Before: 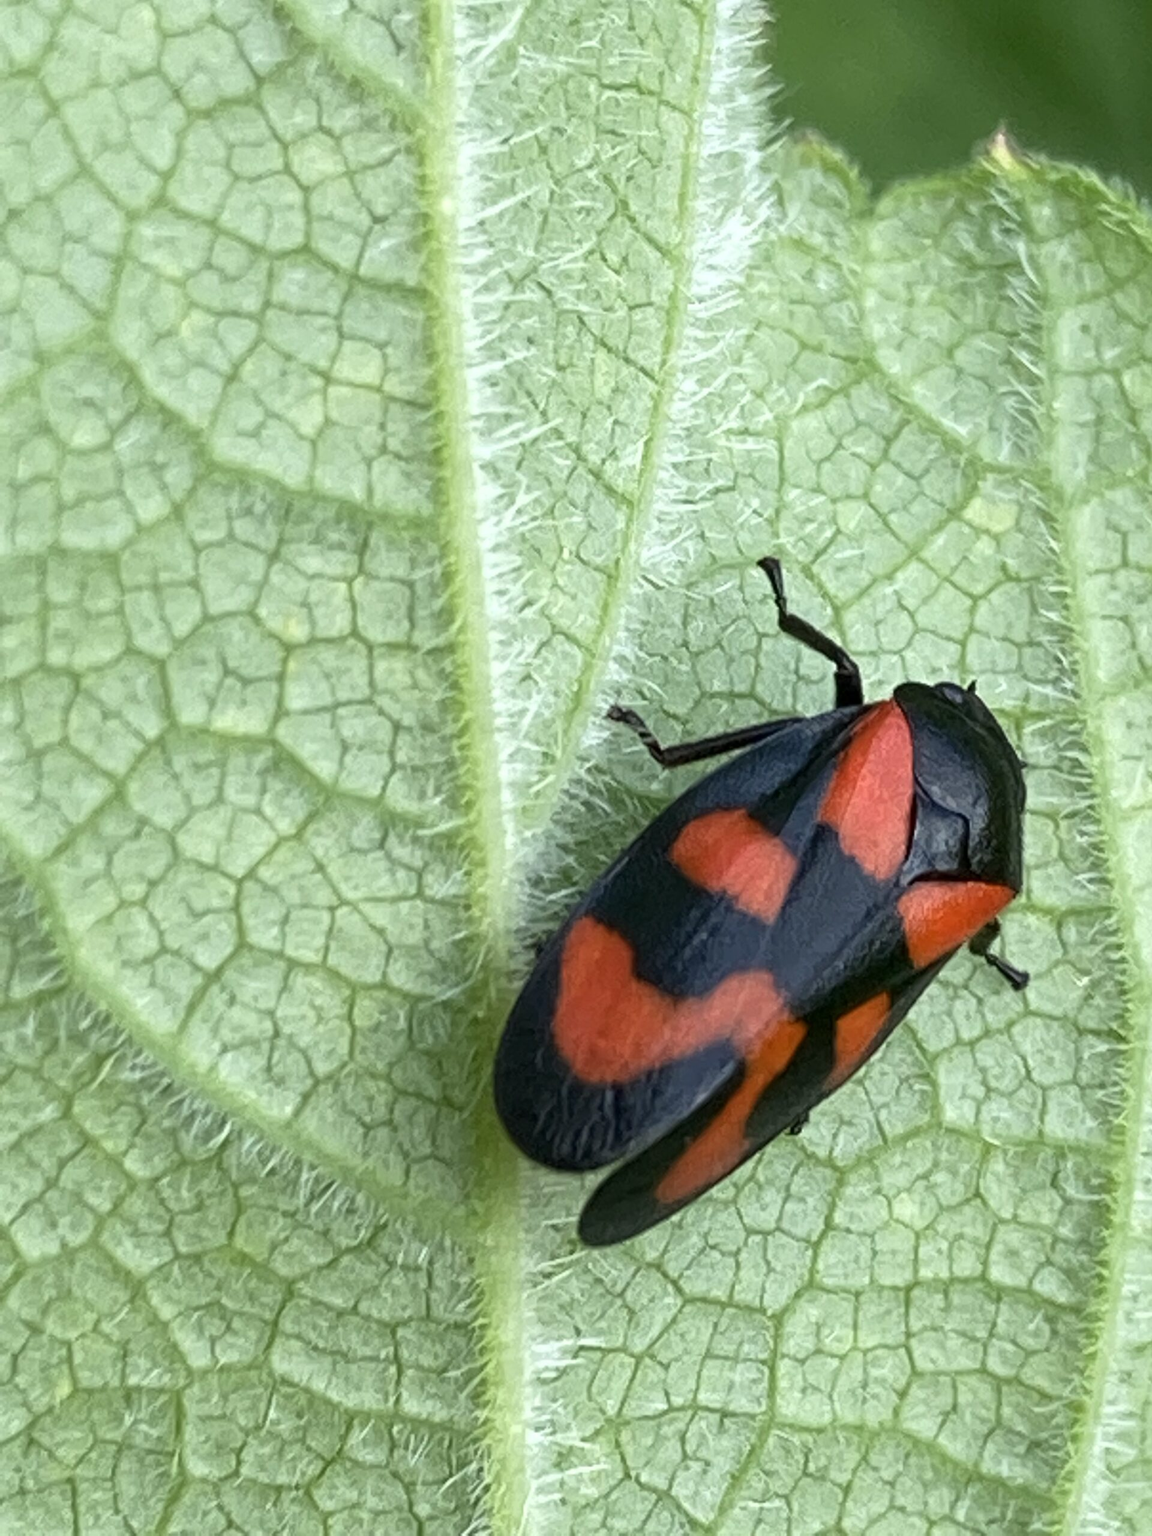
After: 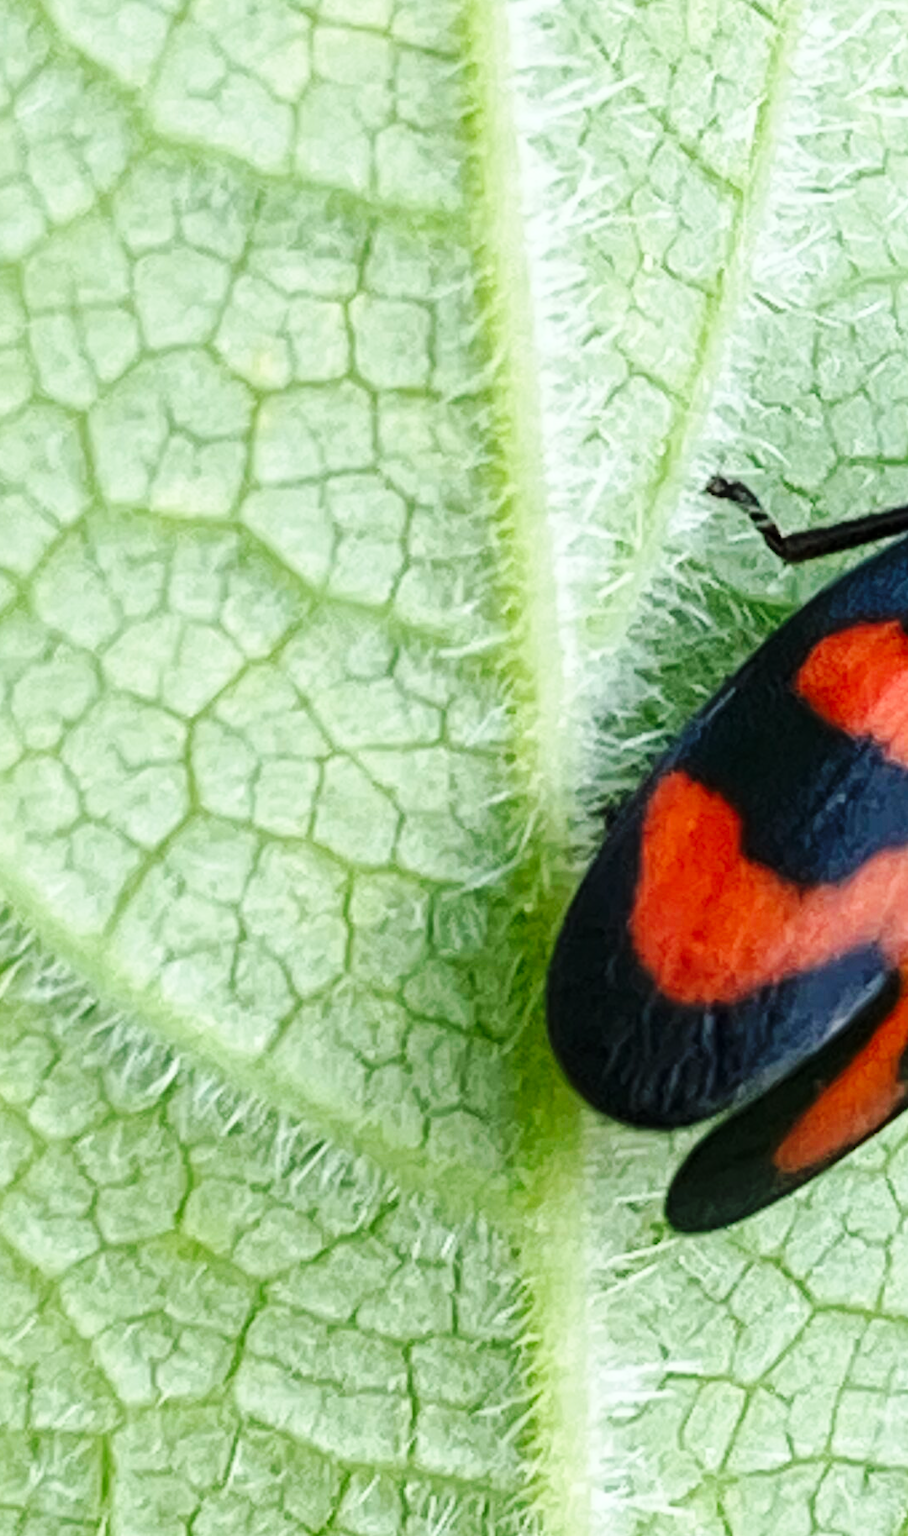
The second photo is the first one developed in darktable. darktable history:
base curve: curves: ch0 [(0, 0) (0.036, 0.025) (0.121, 0.166) (0.206, 0.329) (0.605, 0.79) (1, 1)], preserve colors none
crop: left 8.966%, top 23.852%, right 34.699%, bottom 4.703%
